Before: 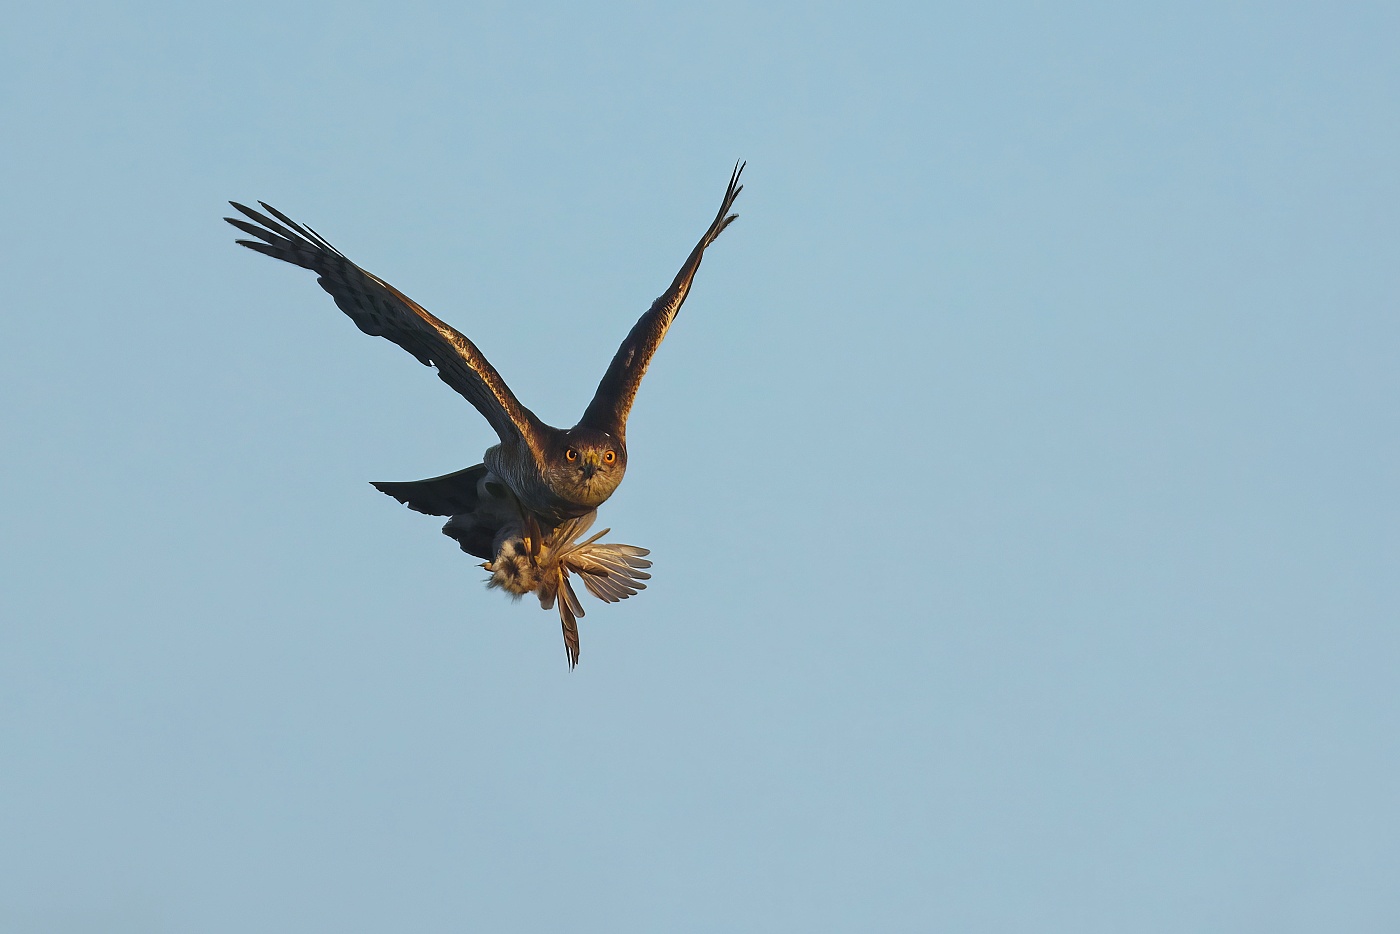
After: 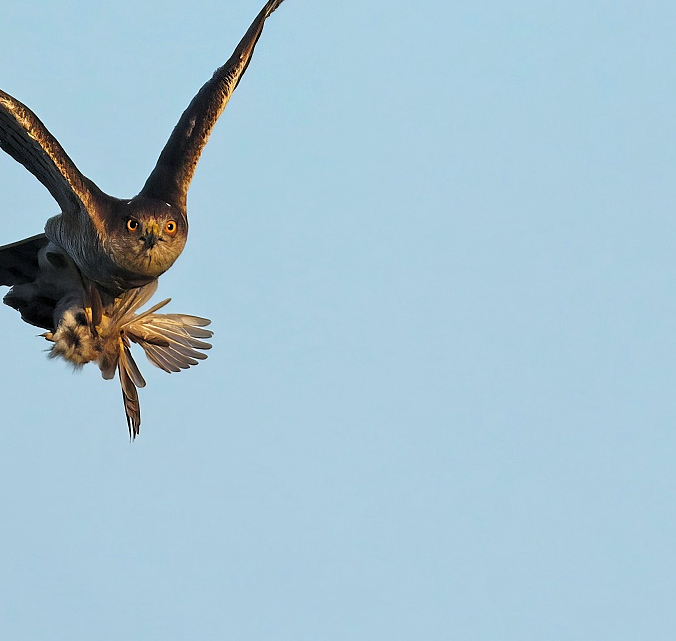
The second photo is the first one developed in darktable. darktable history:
crop: left 31.379%, top 24.658%, right 20.326%, bottom 6.628%
rgb levels: levels [[0.01, 0.419, 0.839], [0, 0.5, 1], [0, 0.5, 1]]
